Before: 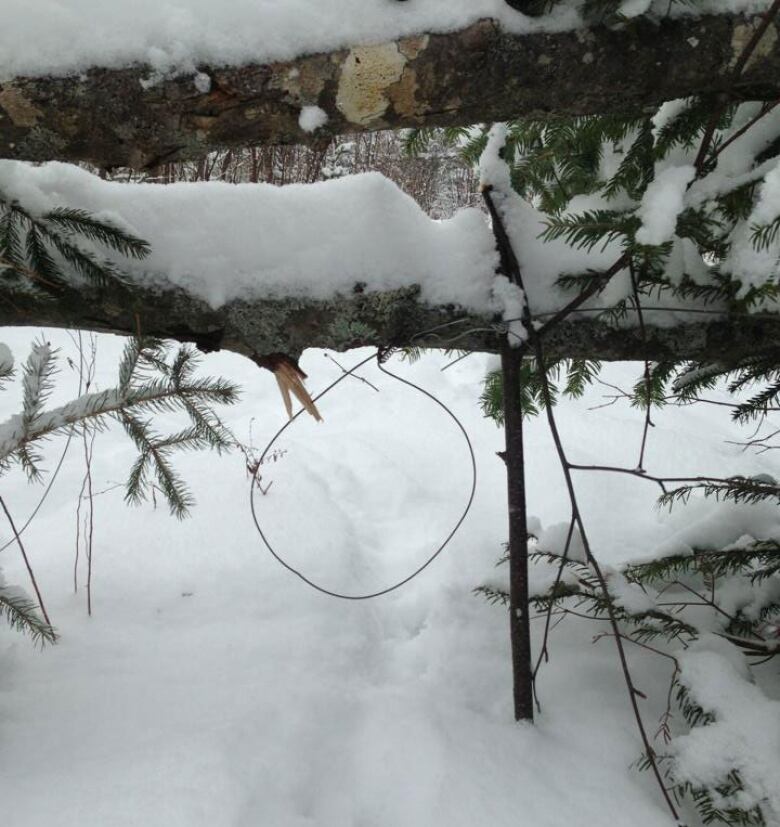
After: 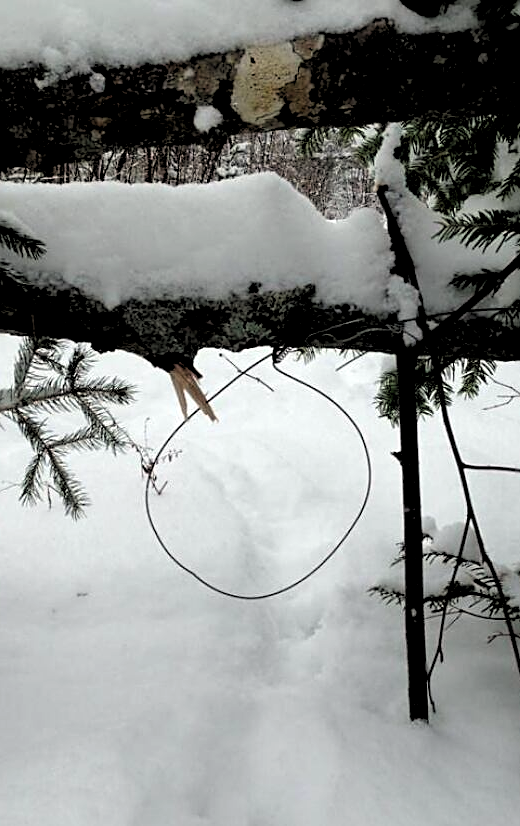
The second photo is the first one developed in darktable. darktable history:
white balance: red 1.009, blue 0.985
rgb levels: levels [[0.034, 0.472, 0.904], [0, 0.5, 1], [0, 0.5, 1]]
crop and rotate: left 13.537%, right 19.796%
sharpen: on, module defaults
